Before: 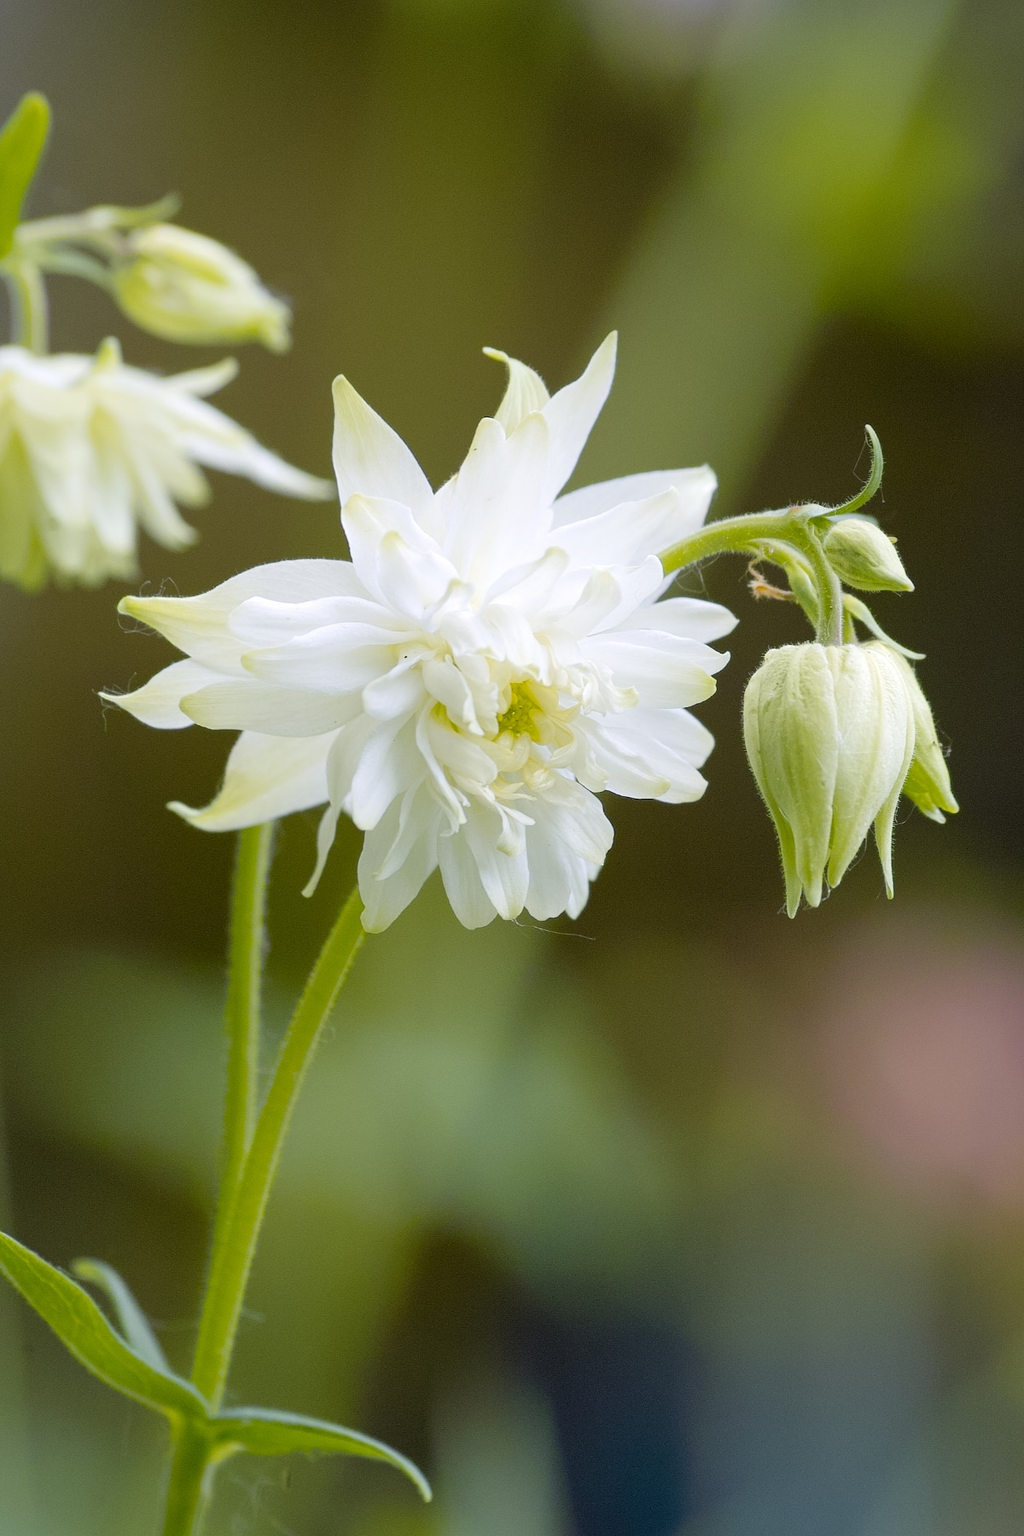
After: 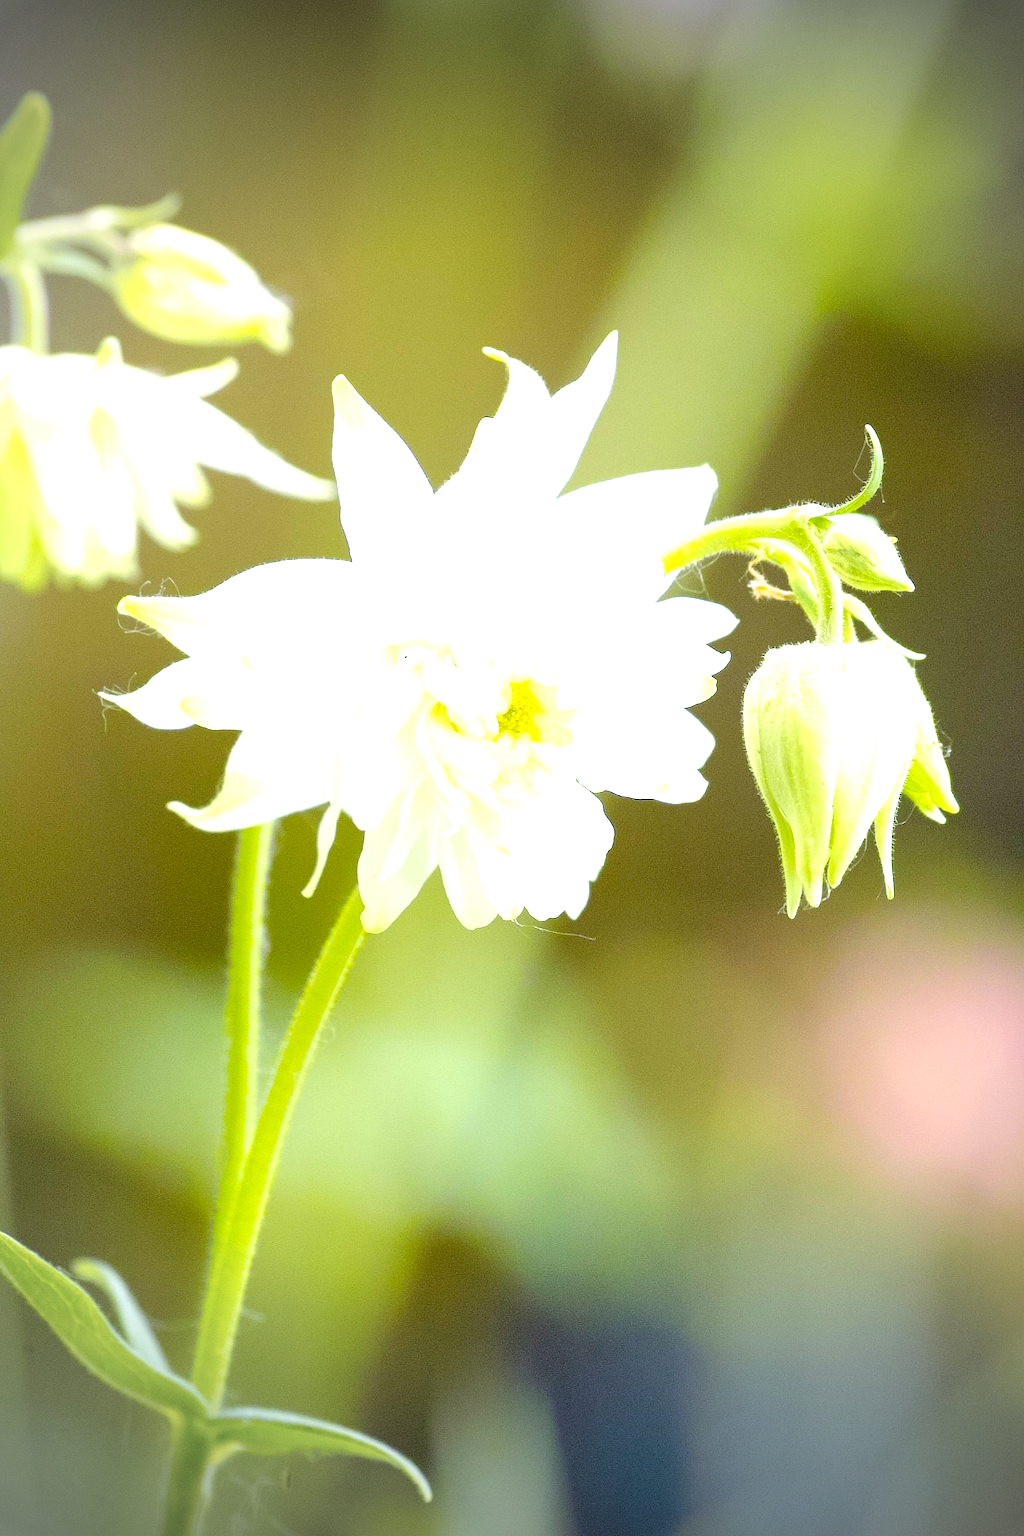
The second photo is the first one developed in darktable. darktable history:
levels: black 3.83%, white 90.64%, levels [0.044, 0.416, 0.908]
vignetting: fall-off start 75%, brightness -0.692, width/height ratio 1.084
exposure: exposure 1.16 EV, compensate exposure bias true, compensate highlight preservation false
